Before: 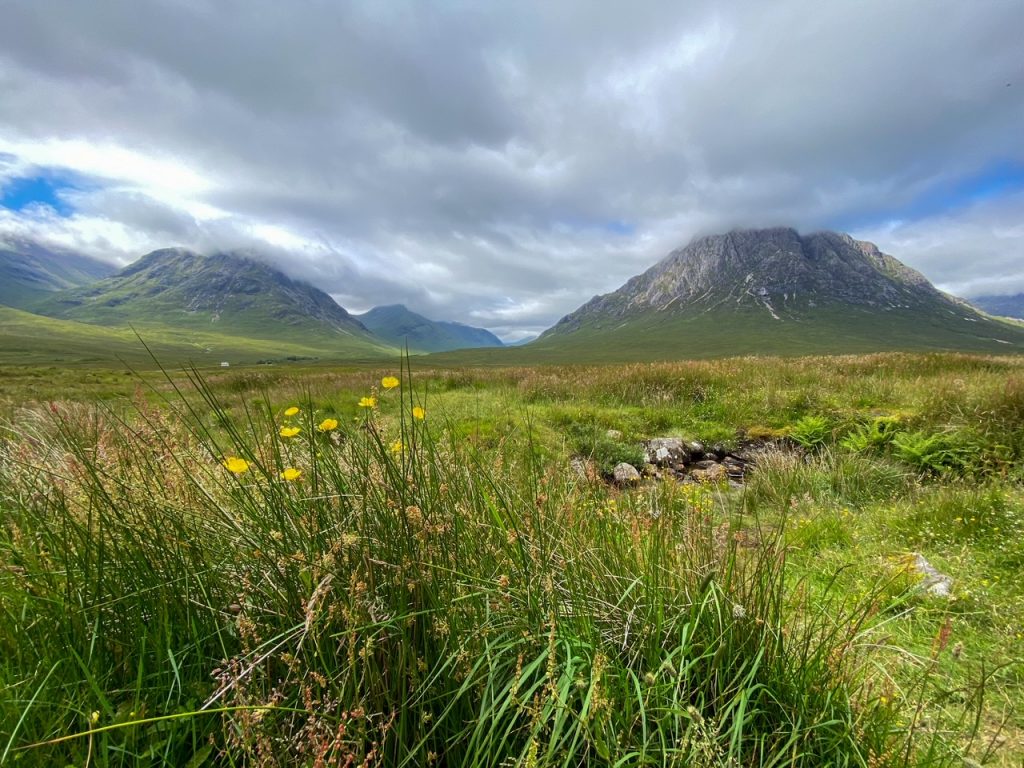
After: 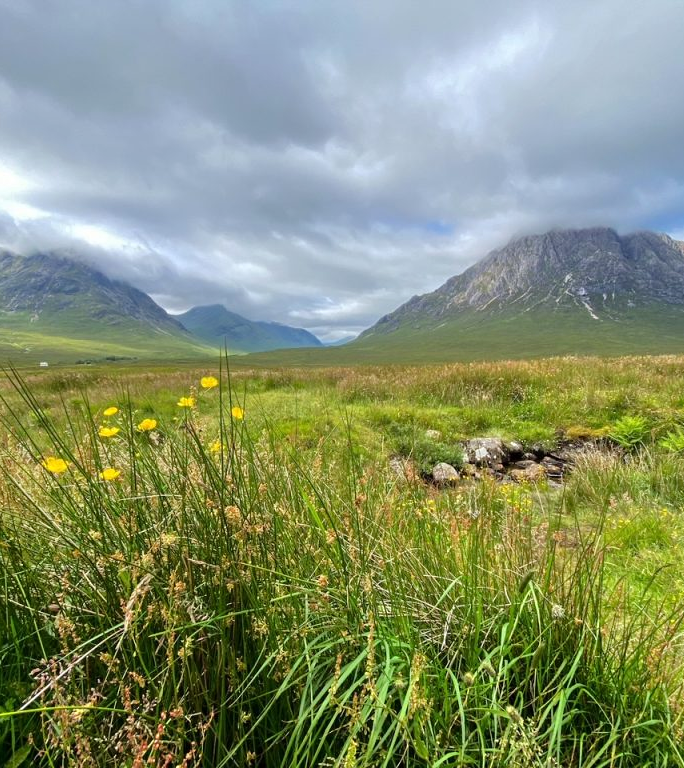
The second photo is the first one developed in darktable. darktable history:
crop and rotate: left 17.732%, right 15.423%
tone equalizer: -8 EV 0.001 EV, -7 EV -0.004 EV, -6 EV 0.009 EV, -5 EV 0.032 EV, -4 EV 0.276 EV, -3 EV 0.644 EV, -2 EV 0.584 EV, -1 EV 0.187 EV, +0 EV 0.024 EV
